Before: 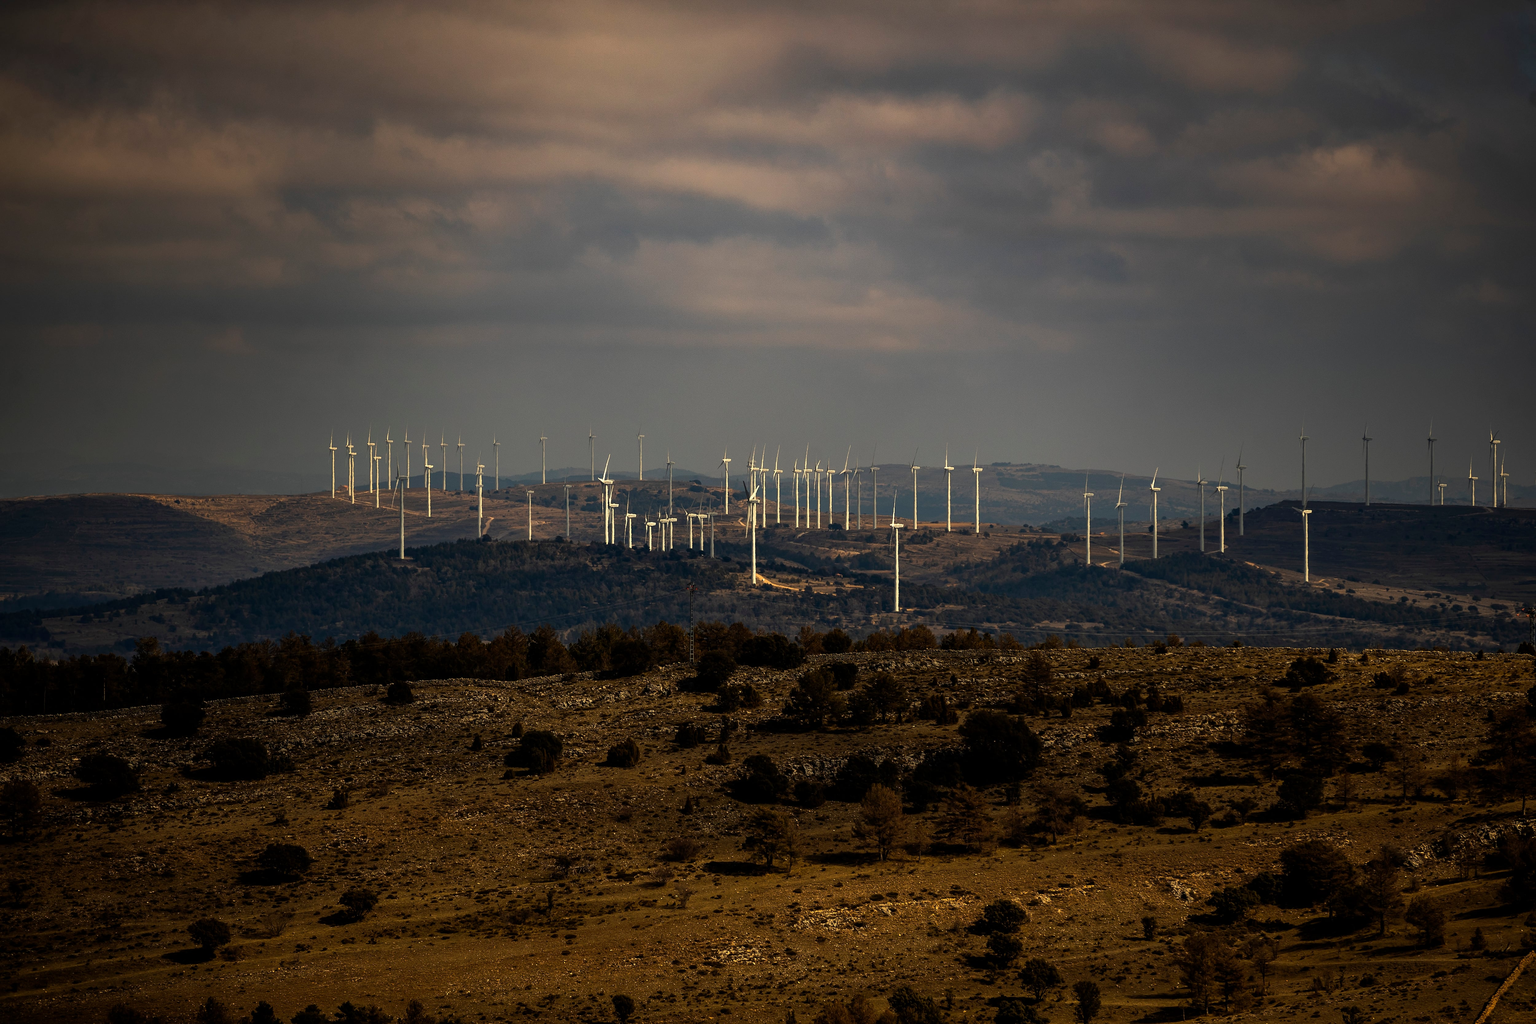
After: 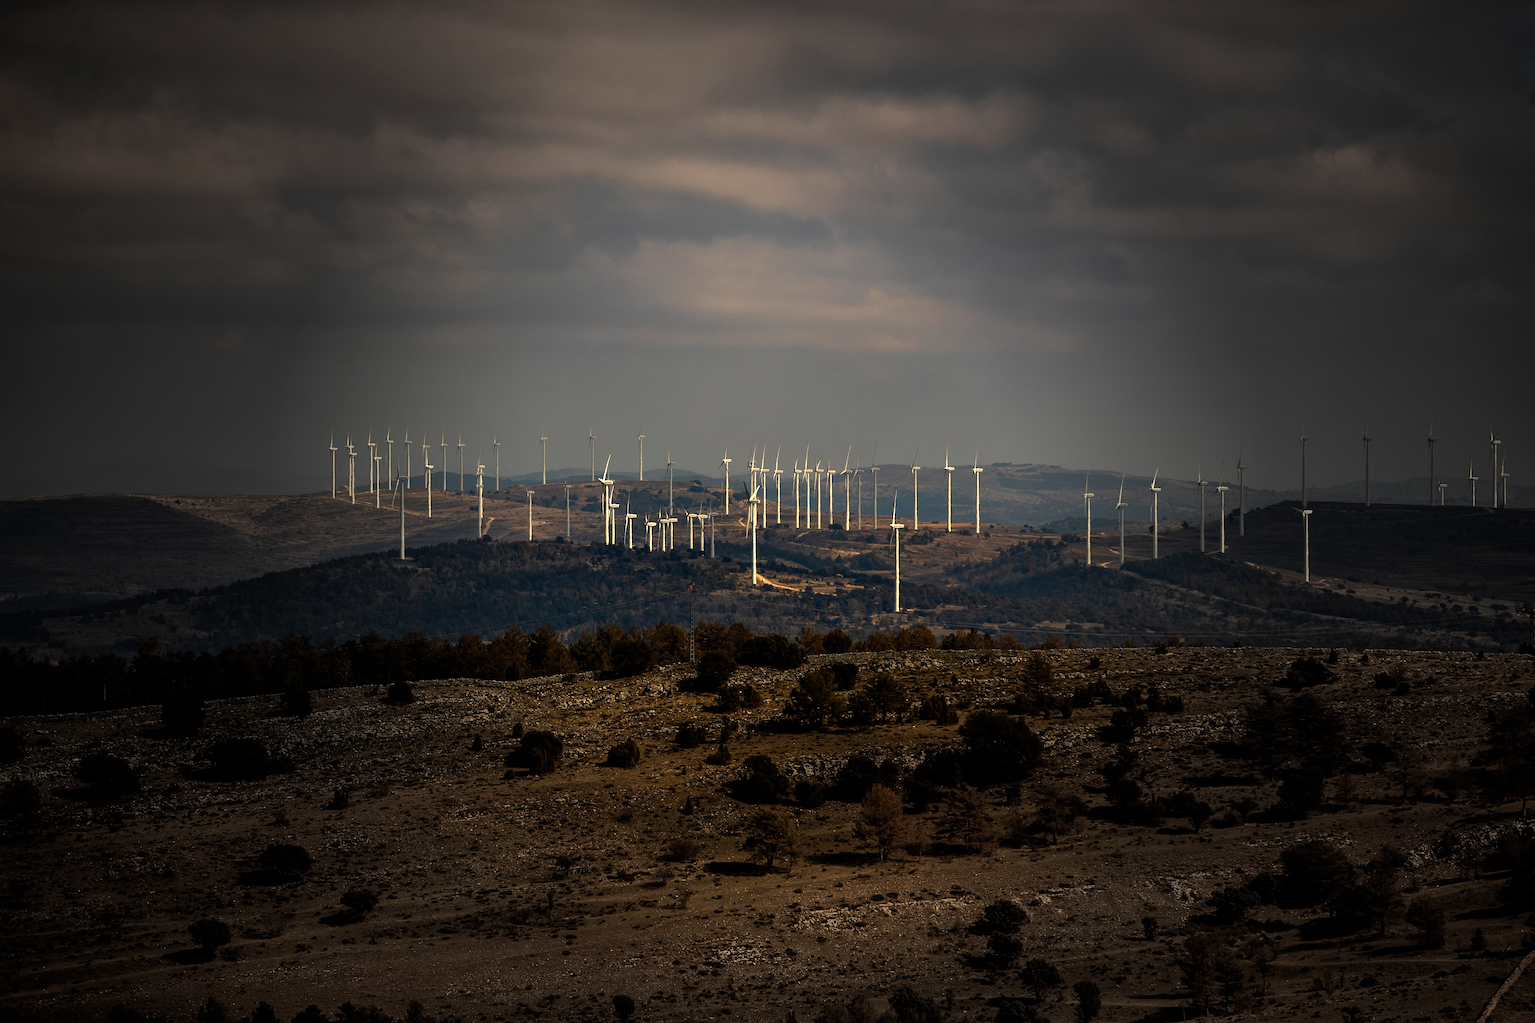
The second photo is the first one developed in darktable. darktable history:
exposure: exposure 0.2 EV, compensate highlight preservation false
vignetting: fall-off start 31.28%, fall-off radius 34.64%, brightness -0.575
